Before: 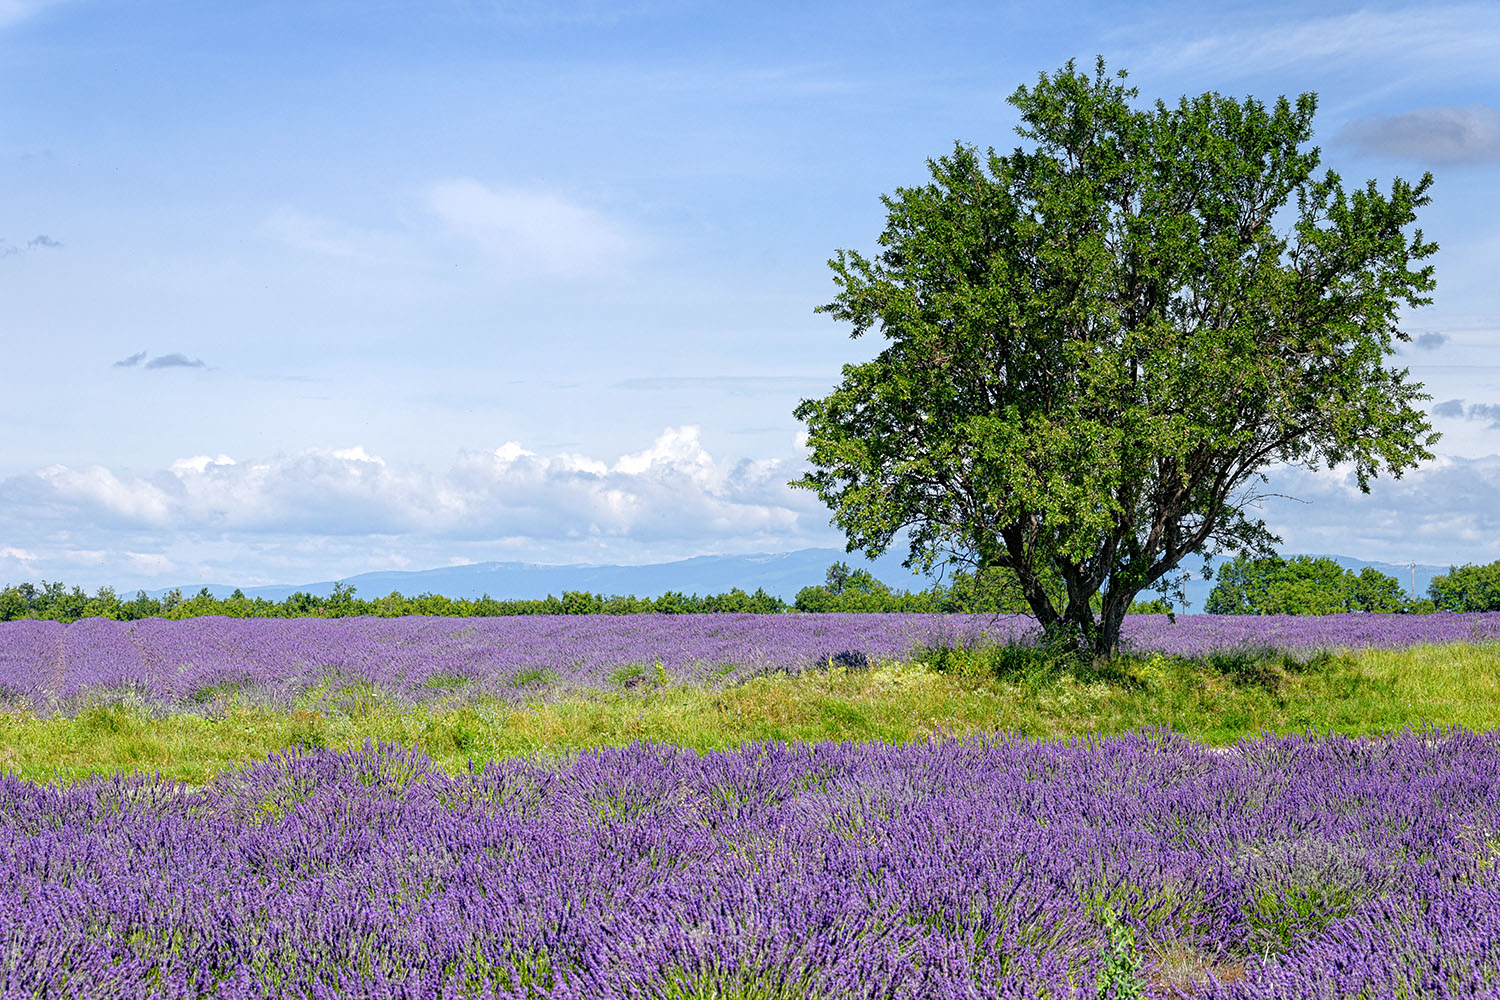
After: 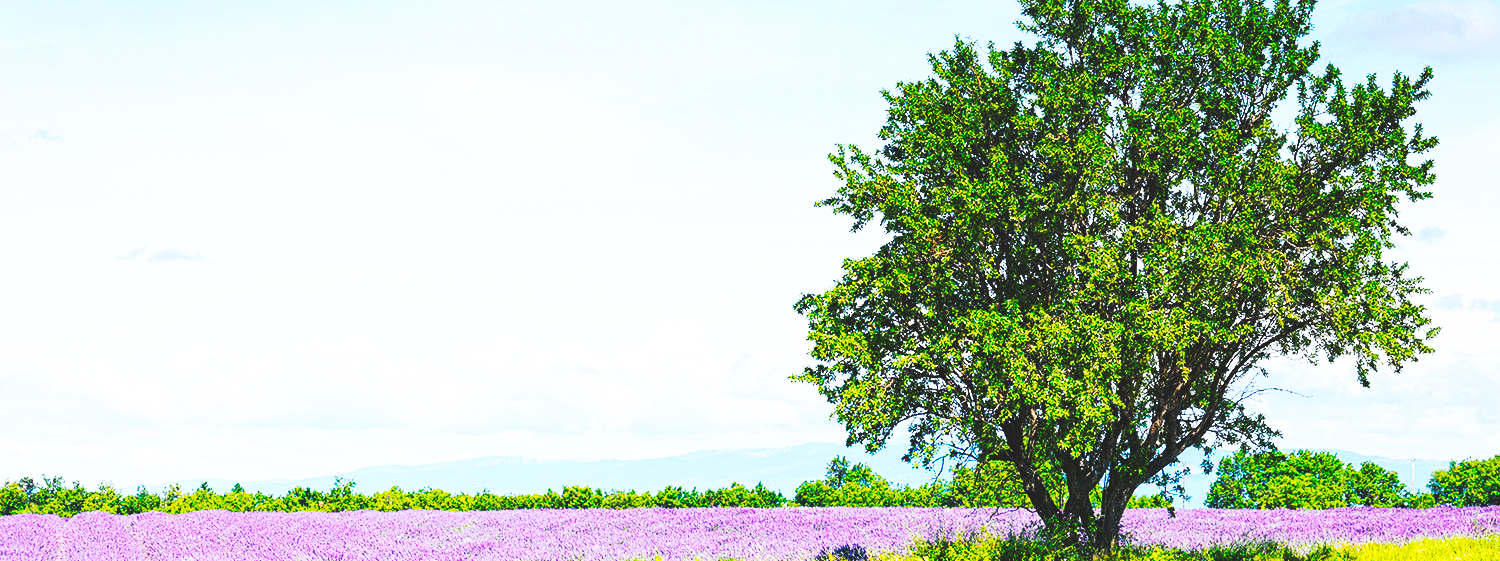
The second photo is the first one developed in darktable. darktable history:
crop and rotate: top 10.605%, bottom 33.274%
color balance rgb: perceptual saturation grading › global saturation 30%, global vibrance 20%
exposure: exposure -0.01 EV, compensate highlight preservation false
base curve: curves: ch0 [(0, 0.015) (0.085, 0.116) (0.134, 0.298) (0.19, 0.545) (0.296, 0.764) (0.599, 0.982) (1, 1)], preserve colors none
